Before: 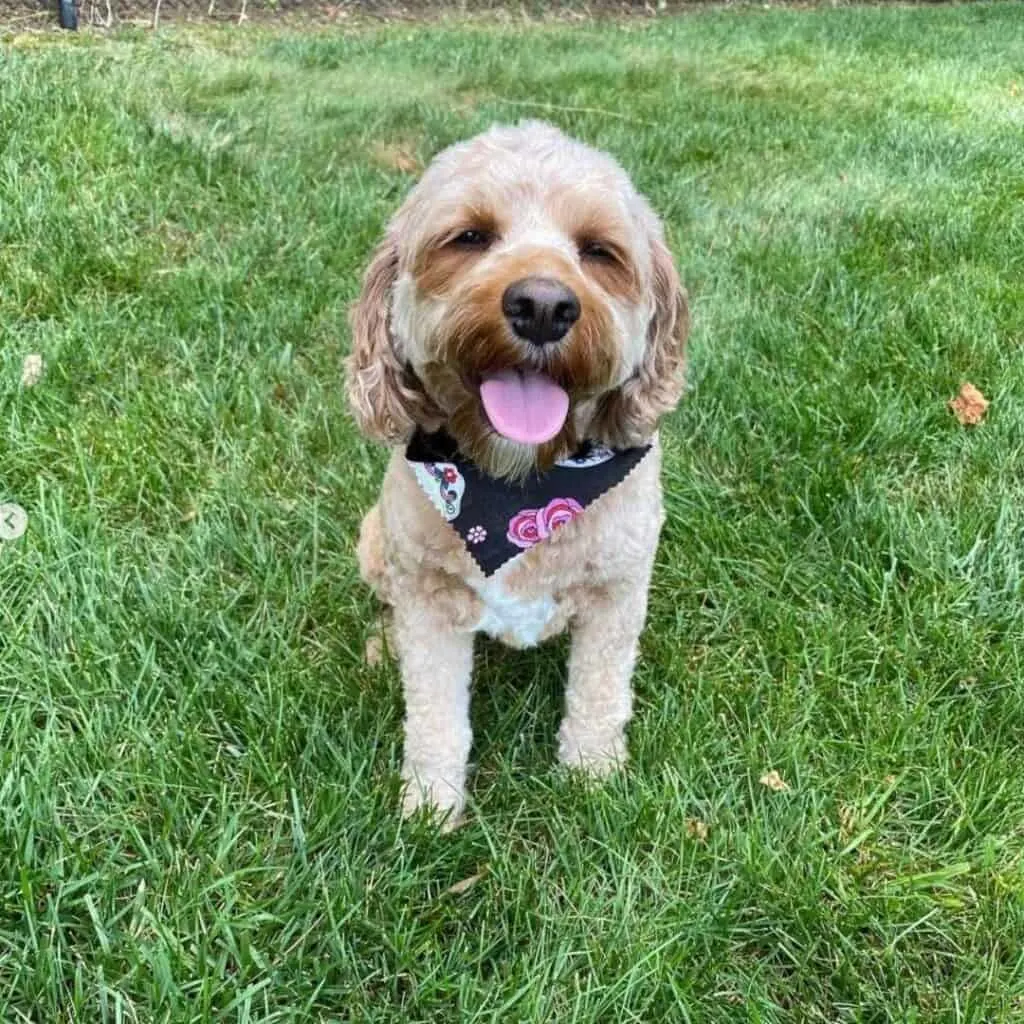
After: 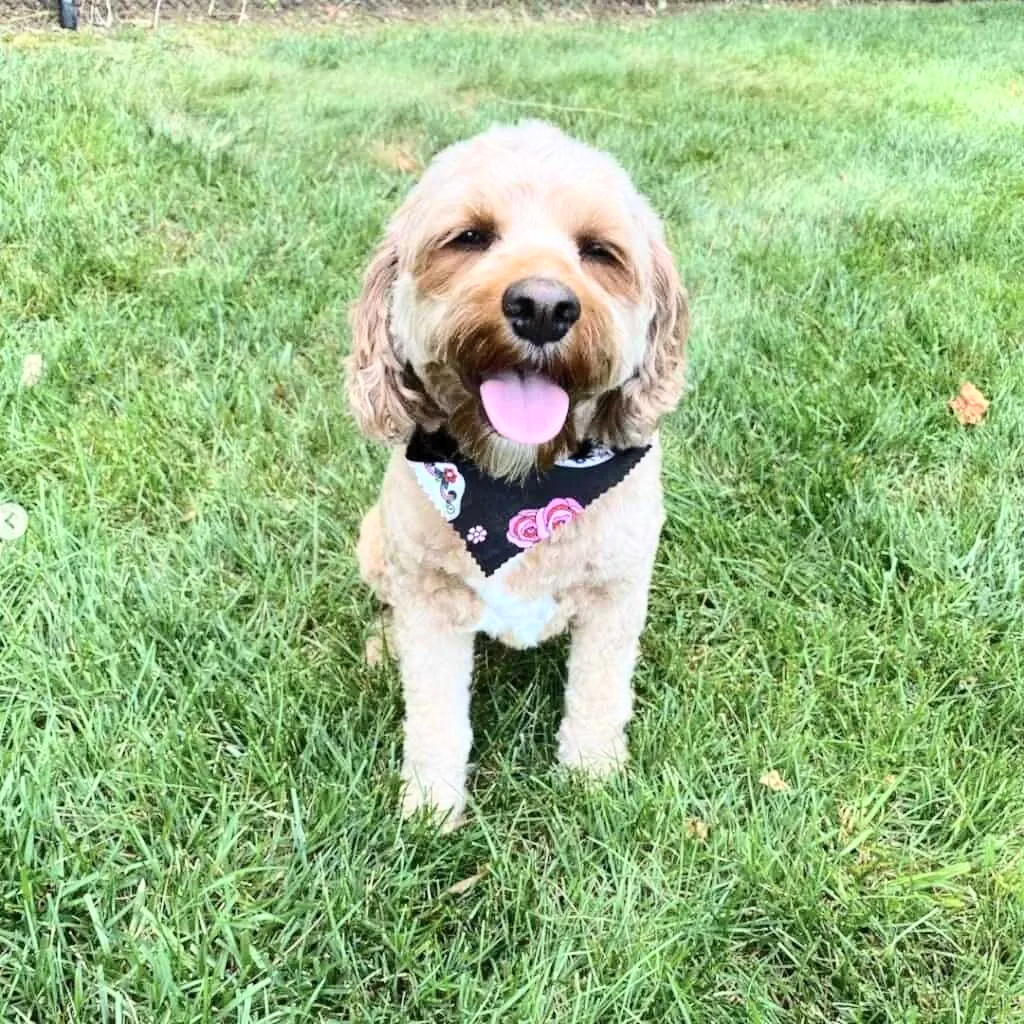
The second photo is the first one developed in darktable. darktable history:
tone curve: curves: ch0 [(0, 0) (0.003, 0.003) (0.011, 0.012) (0.025, 0.026) (0.044, 0.046) (0.069, 0.072) (0.1, 0.104) (0.136, 0.141) (0.177, 0.185) (0.224, 0.247) (0.277, 0.335) (0.335, 0.447) (0.399, 0.539) (0.468, 0.636) (0.543, 0.723) (0.623, 0.803) (0.709, 0.873) (0.801, 0.936) (0.898, 0.978) (1, 1)], color space Lab, independent channels, preserve colors none
